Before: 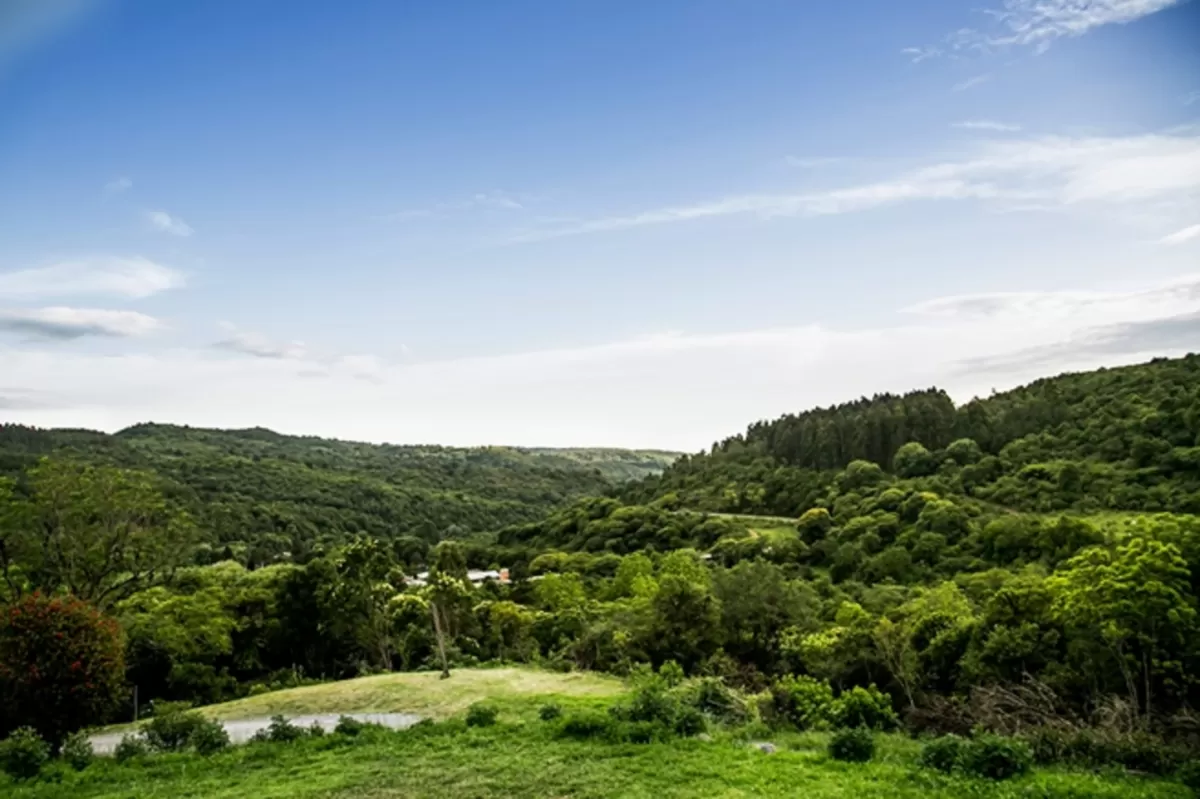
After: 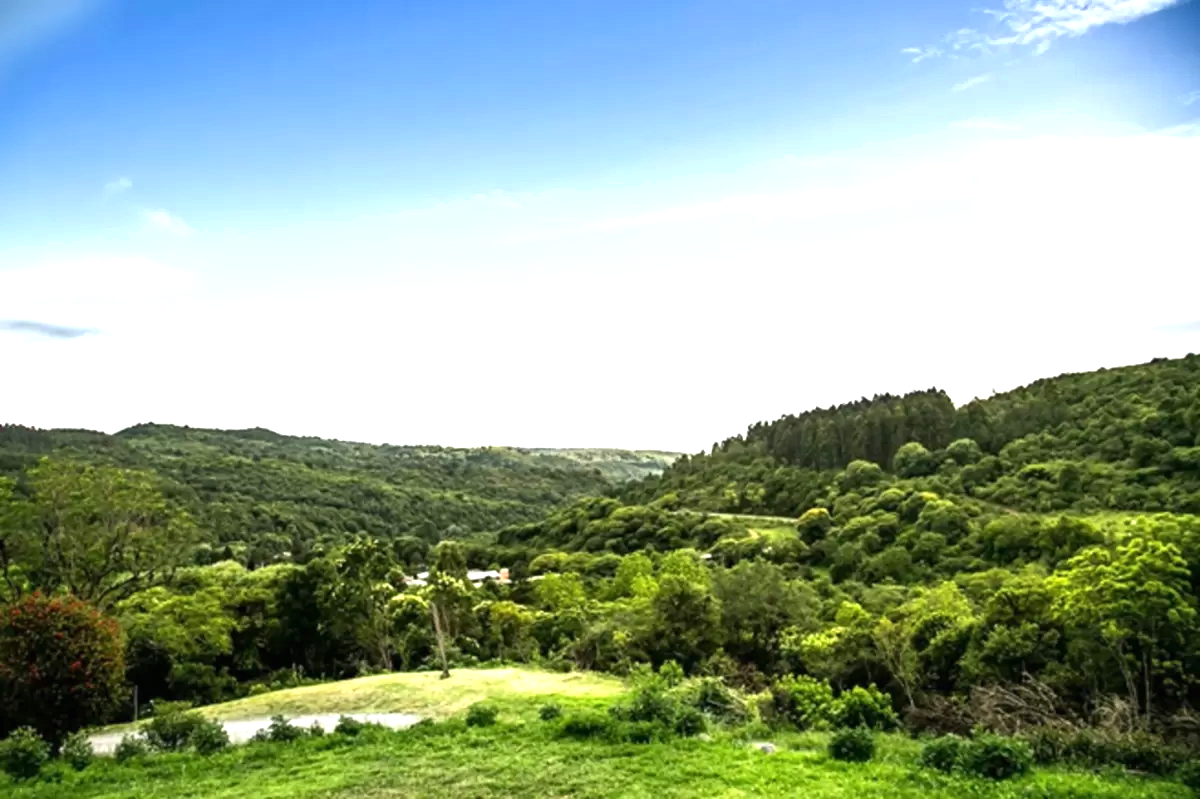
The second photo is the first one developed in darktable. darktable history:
exposure: black level correction 0, exposure 0.95 EV, compensate exposure bias true, compensate highlight preservation false
shadows and highlights: shadows 20.91, highlights -35.45, soften with gaussian
